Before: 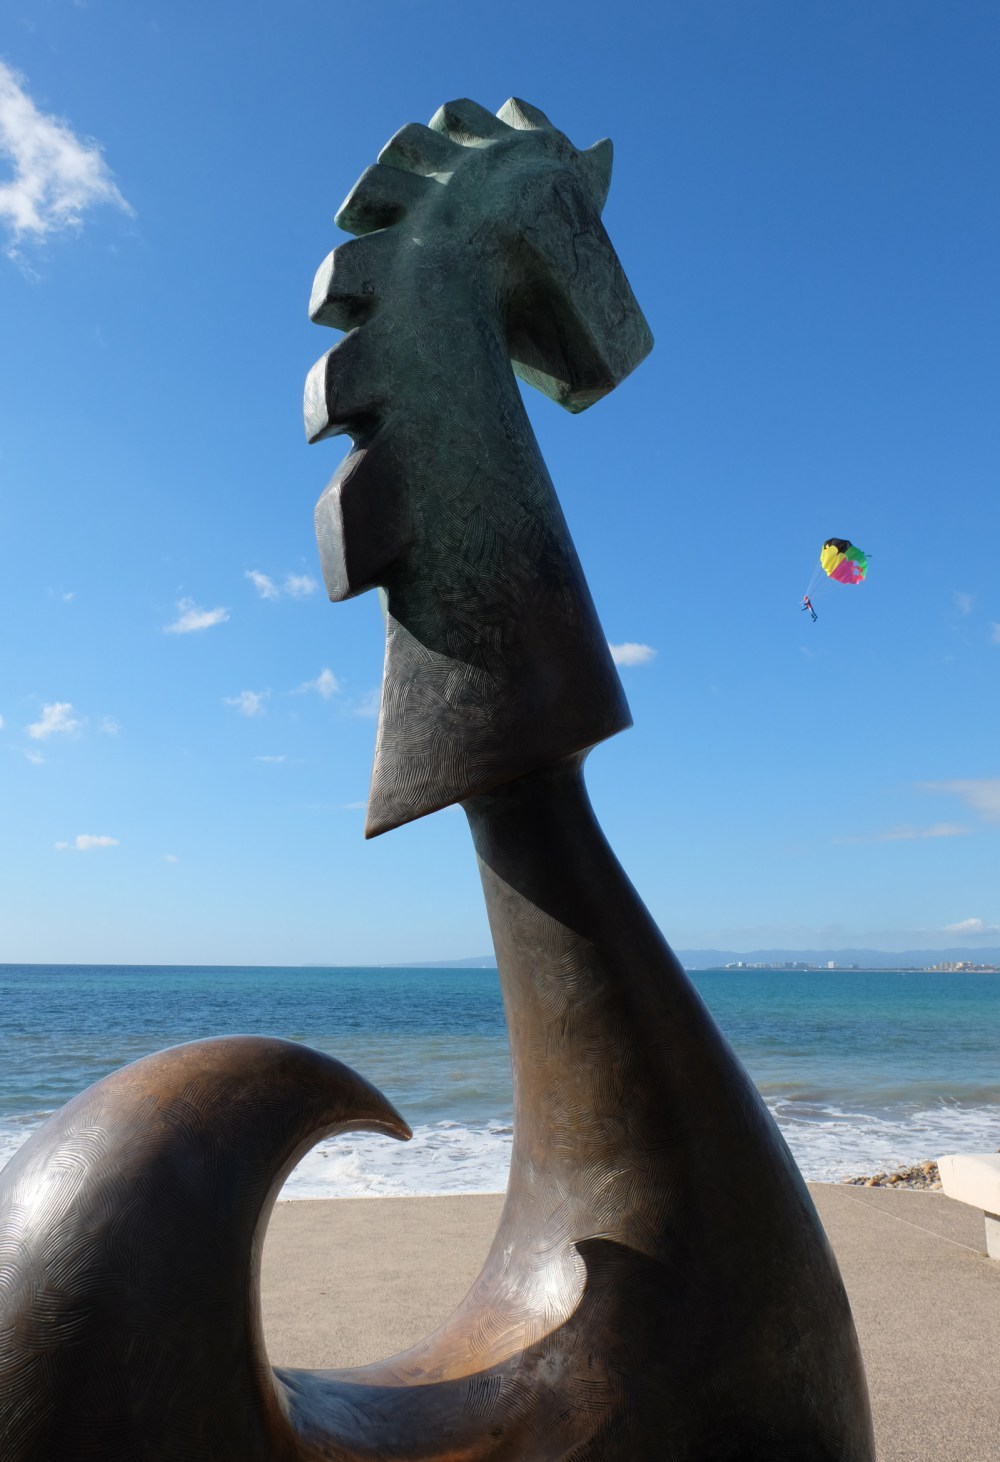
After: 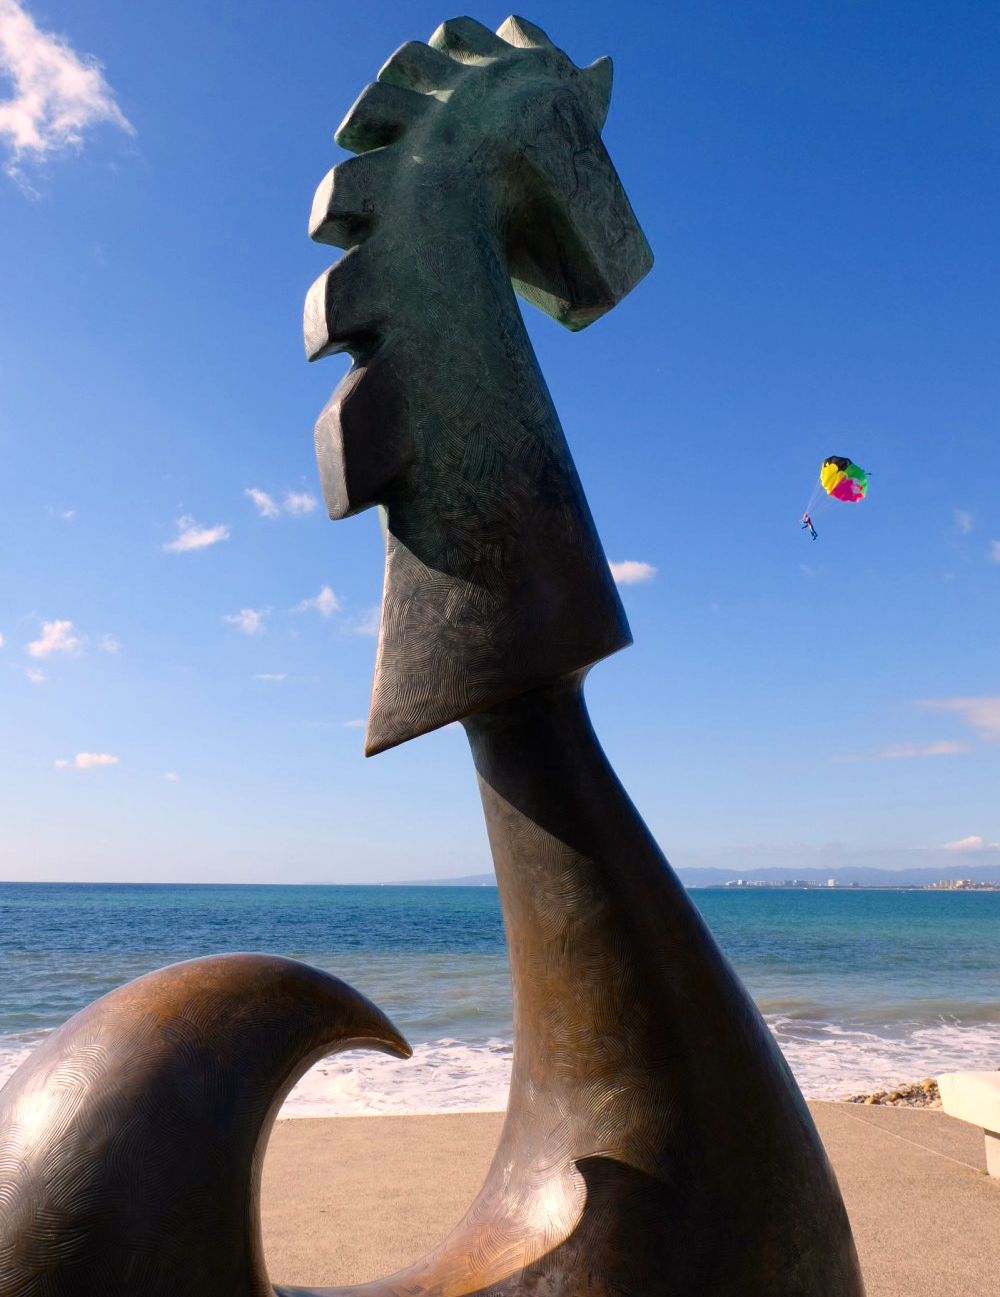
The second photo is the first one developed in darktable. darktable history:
rotate and perspective: crop left 0, crop top 0
exposure: black level correction 0.001, compensate highlight preservation false
crop and rotate: top 5.609%, bottom 5.609%
color balance rgb: linear chroma grading › shadows 16%, perceptual saturation grading › global saturation 8%, perceptual saturation grading › shadows 4%, perceptual brilliance grading › global brilliance 2%, perceptual brilliance grading › highlights 8%, perceptual brilliance grading › shadows -4%, global vibrance 16%, saturation formula JzAzBz (2021)
color correction: highlights a* 11.96, highlights b* 11.58
